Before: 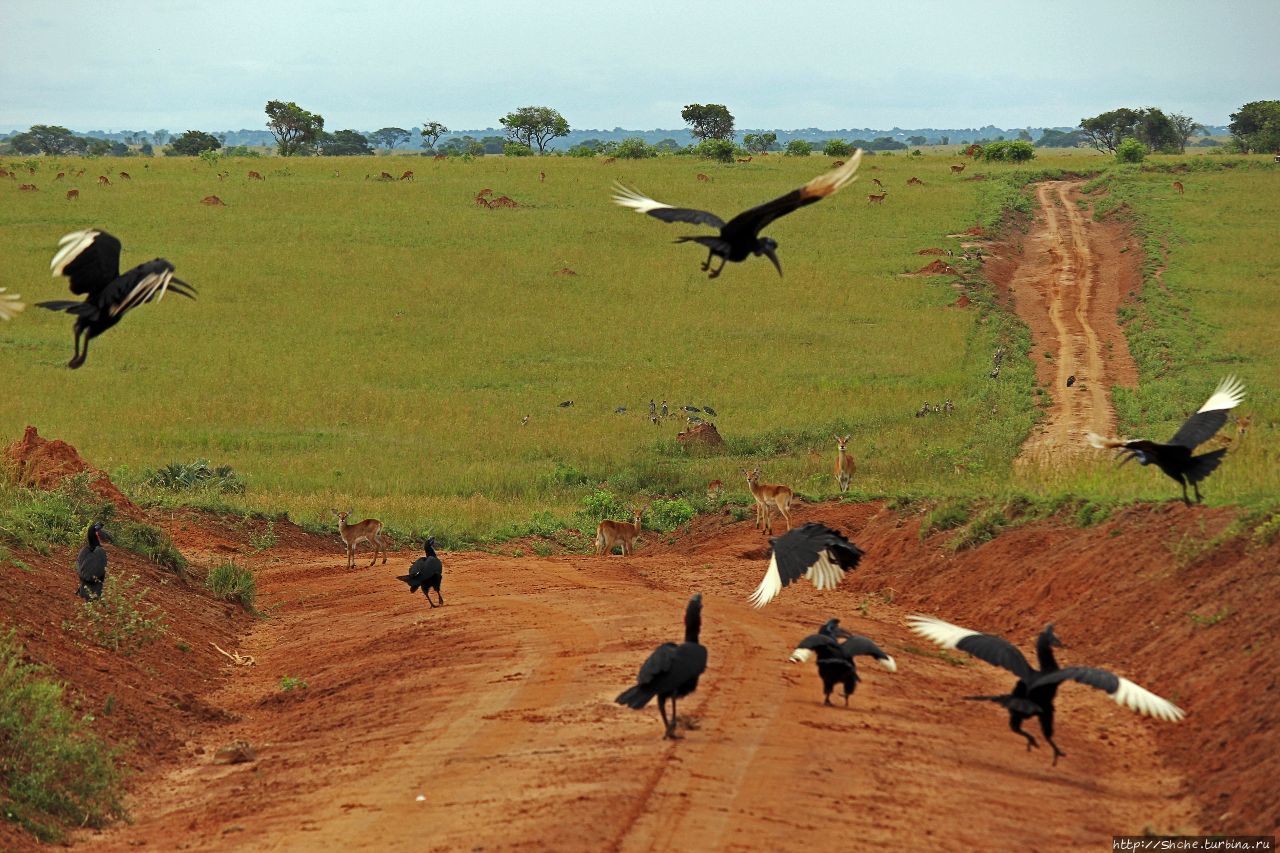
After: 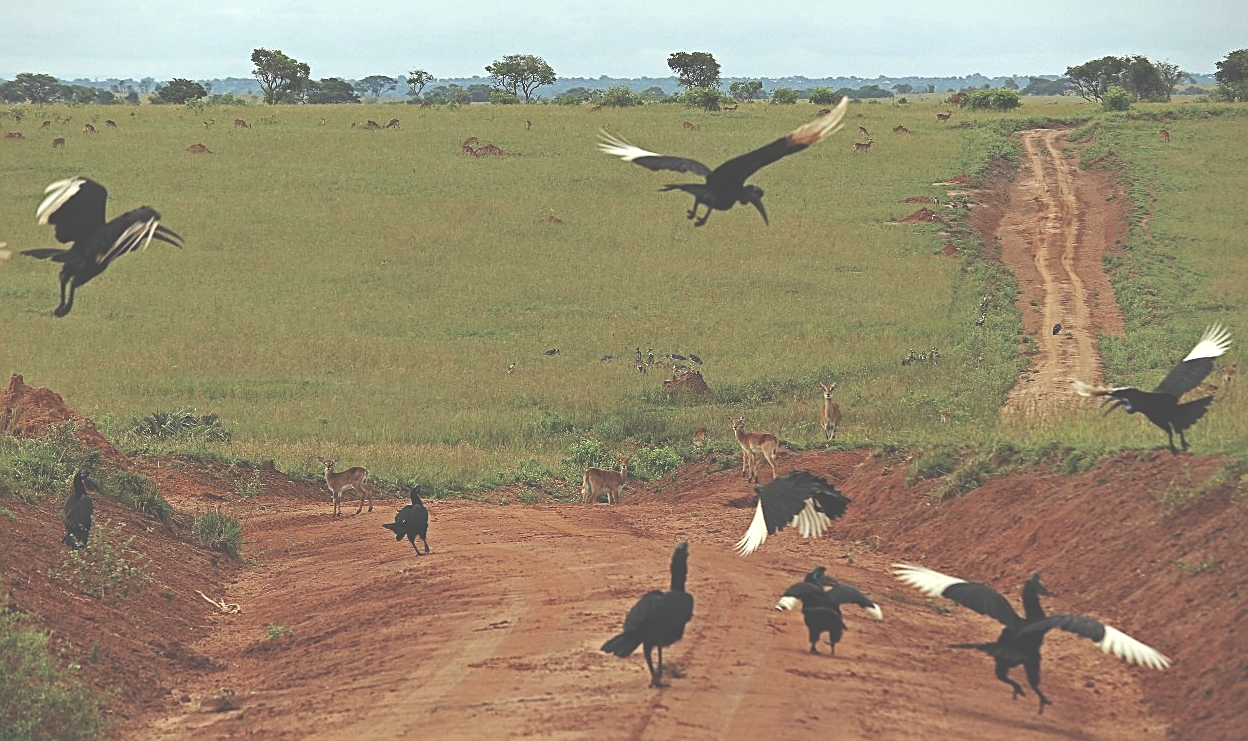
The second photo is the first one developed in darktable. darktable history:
color correction: highlights b* 0.064, saturation 0.773
crop: left 1.15%, top 6.168%, right 1.345%, bottom 6.847%
levels: levels [0, 0.474, 0.947]
sharpen: on, module defaults
exposure: black level correction -0.063, exposure -0.05 EV, compensate highlight preservation false
